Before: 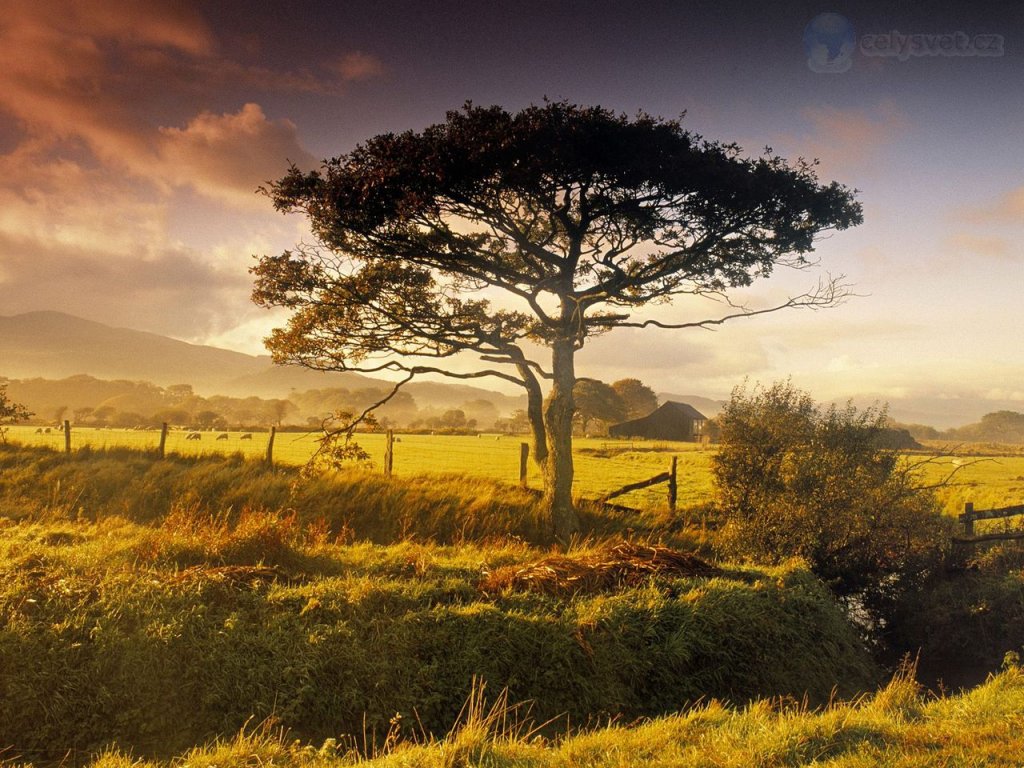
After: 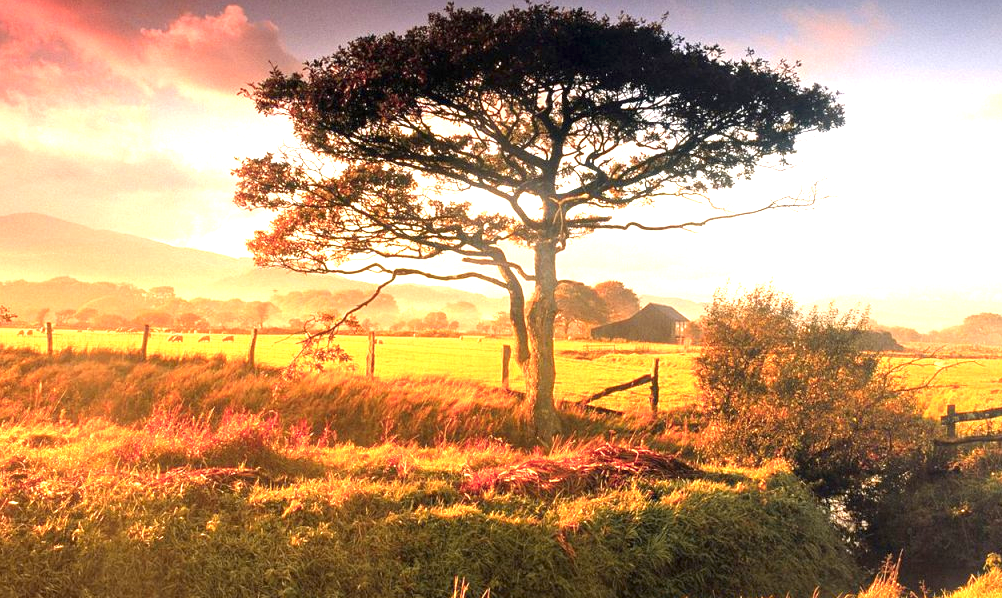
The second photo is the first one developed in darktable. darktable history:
white balance: emerald 1
color zones: curves: ch1 [(0.263, 0.53) (0.376, 0.287) (0.487, 0.512) (0.748, 0.547) (1, 0.513)]; ch2 [(0.262, 0.45) (0.751, 0.477)], mix 31.98%
exposure: black level correction 0, exposure 1.5 EV, compensate exposure bias true, compensate highlight preservation false
crop and rotate: left 1.814%, top 12.818%, right 0.25%, bottom 9.225%
